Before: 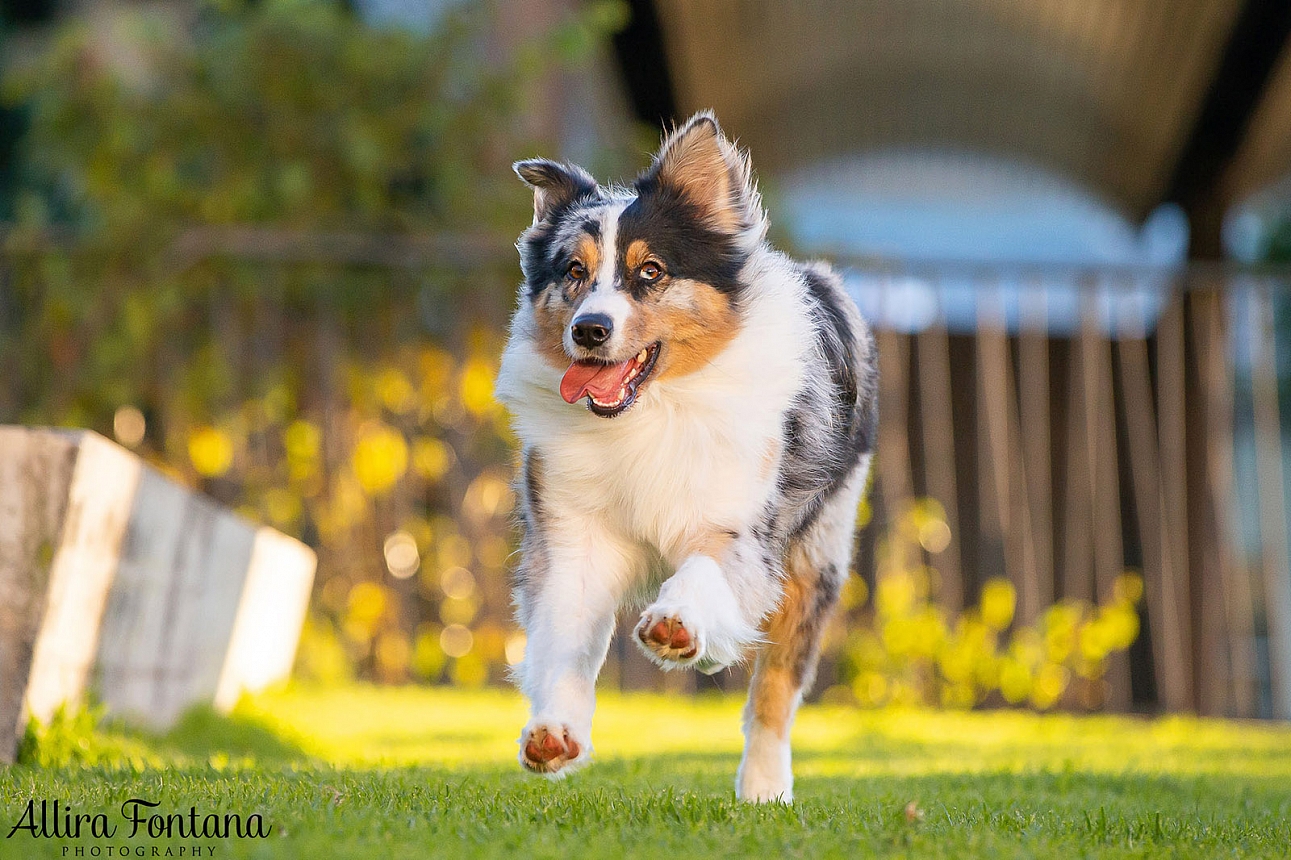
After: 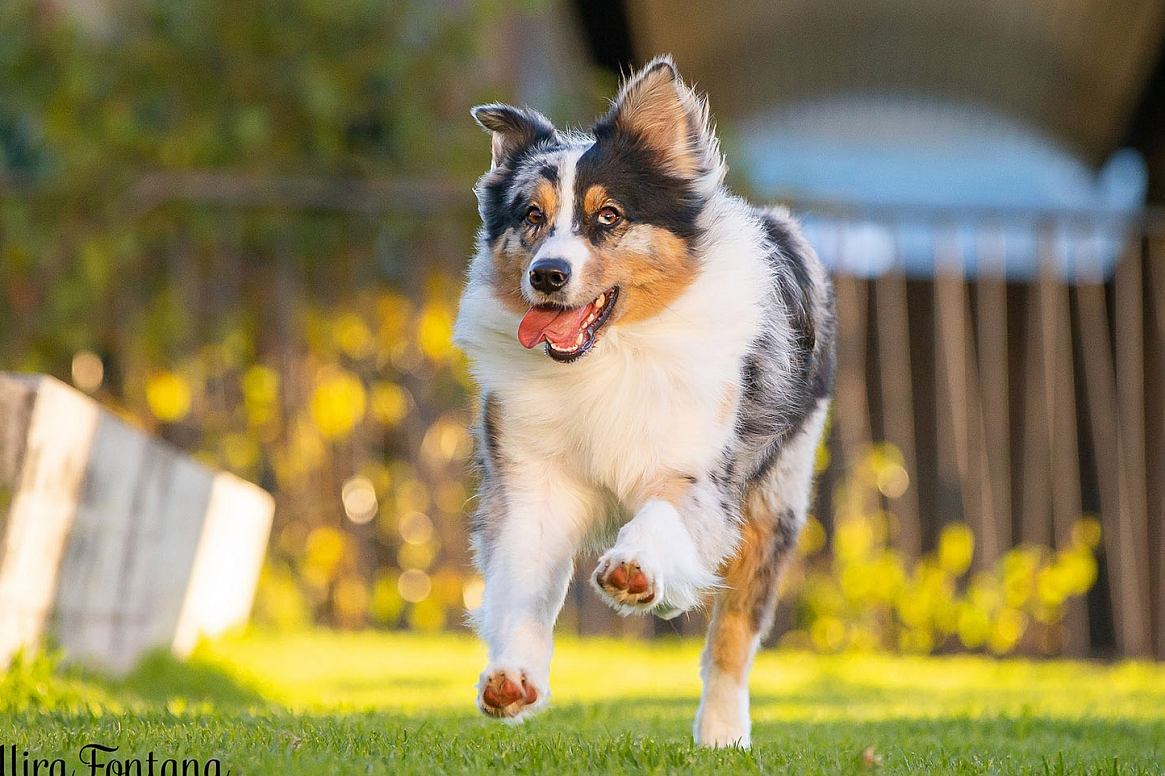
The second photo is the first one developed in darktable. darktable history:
exposure: compensate highlight preservation false
crop: left 3.305%, top 6.436%, right 6.389%, bottom 3.258%
